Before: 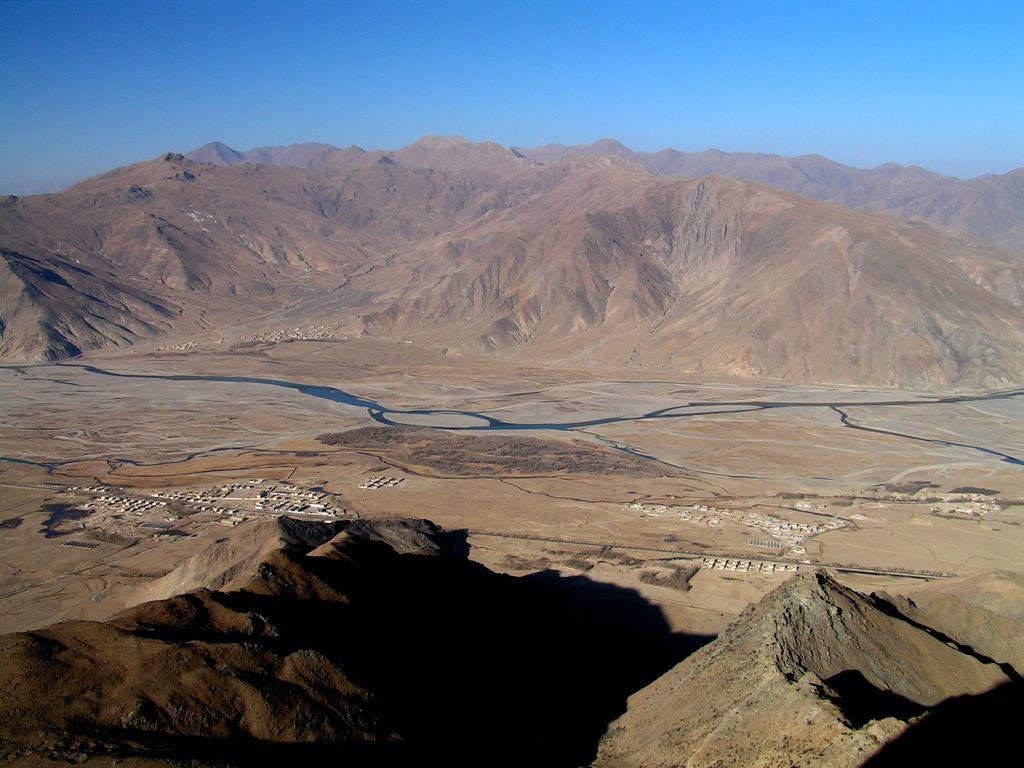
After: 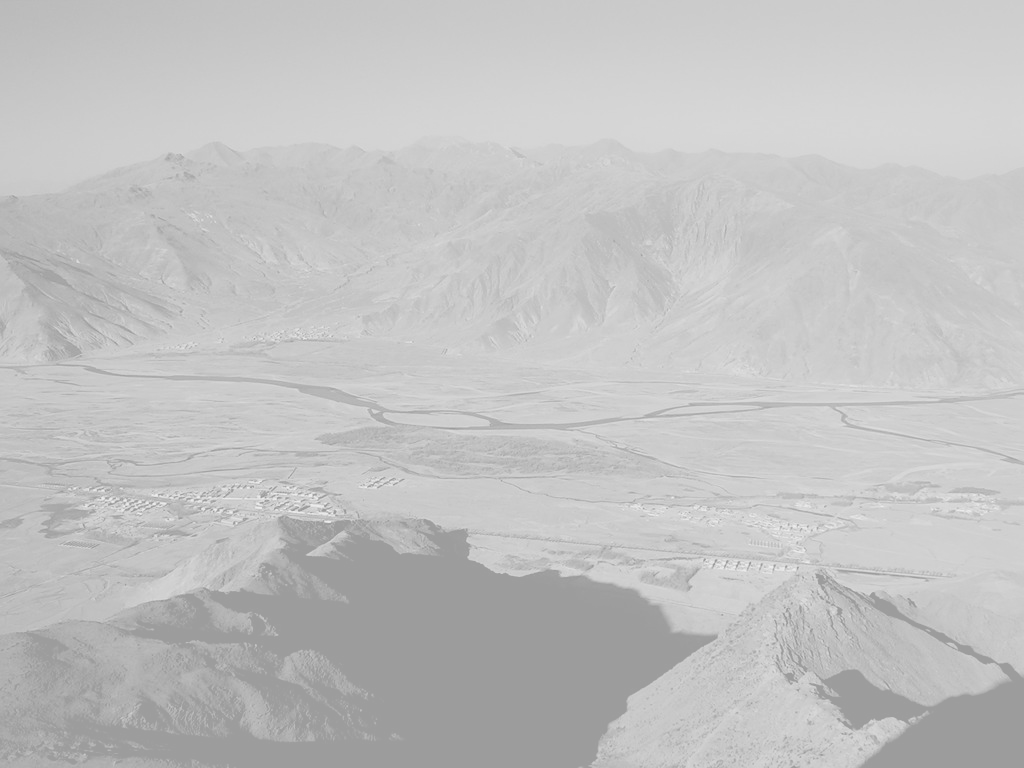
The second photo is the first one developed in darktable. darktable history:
shadows and highlights: shadows 40, highlights -60
monochrome: a -6.99, b 35.61, size 1.4
colorize: hue 331.2°, saturation 69%, source mix 30.28%, lightness 69.02%, version 1
contrast brightness saturation: contrast 0.15, brightness 0.05
sharpen: amount 0.2
